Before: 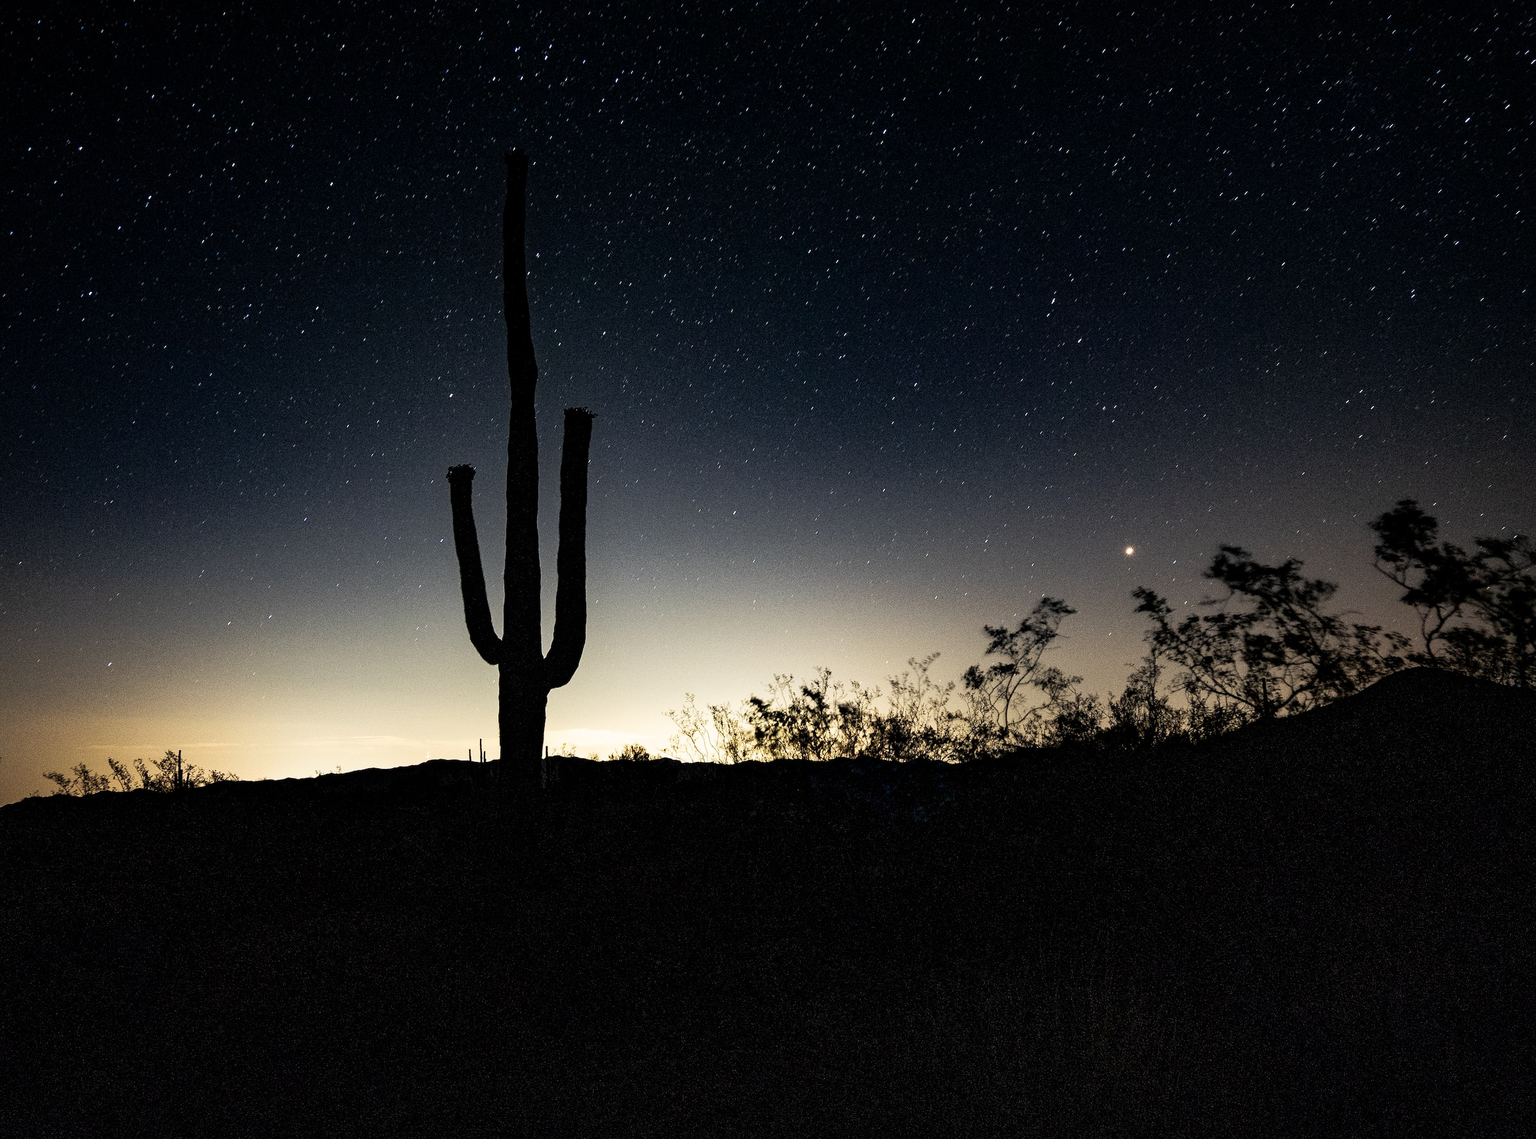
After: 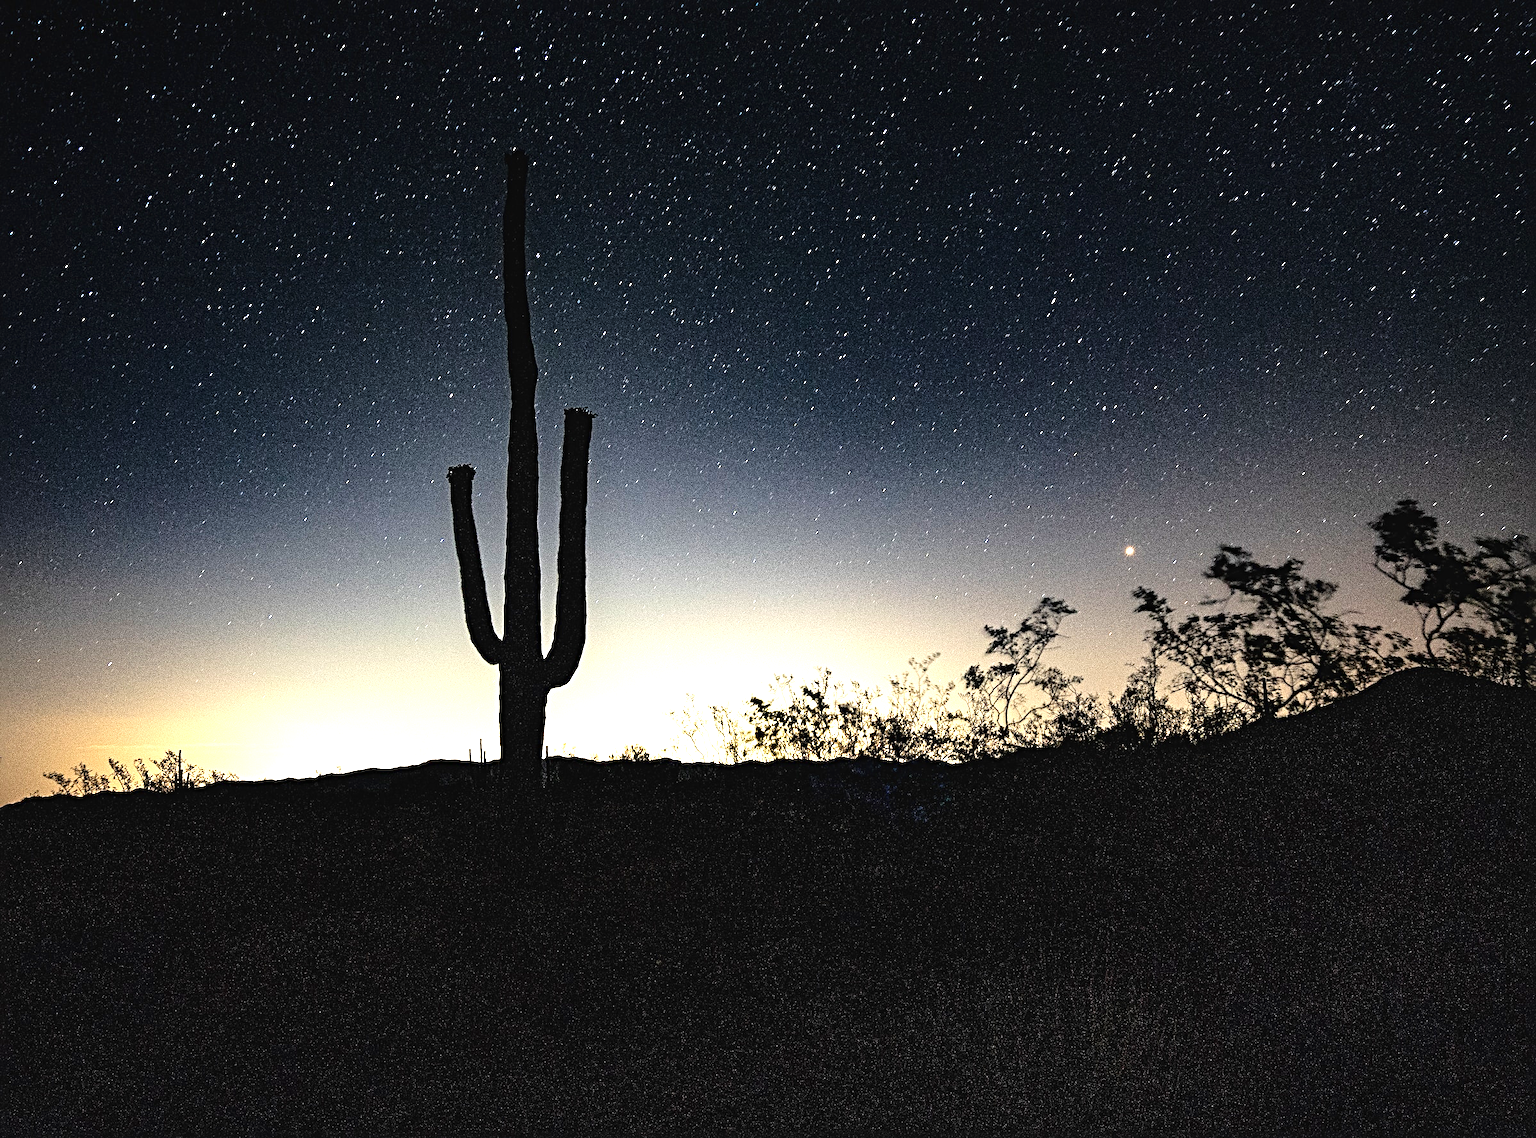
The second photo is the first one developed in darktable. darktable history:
exposure: black level correction -0.002, exposure 1.114 EV, compensate highlight preservation false
sharpen: radius 4.872
tone curve: curves: ch0 [(0, 0.01) (0.052, 0.045) (0.136, 0.133) (0.29, 0.332) (0.453, 0.531) (0.676, 0.751) (0.89, 0.919) (1, 1)]; ch1 [(0, 0) (0.094, 0.081) (0.285, 0.299) (0.385, 0.403) (0.446, 0.443) (0.495, 0.496) (0.544, 0.552) (0.589, 0.612) (0.722, 0.728) (1, 1)]; ch2 [(0, 0) (0.257, 0.217) (0.43, 0.421) (0.498, 0.507) (0.531, 0.544) (0.56, 0.579) (0.625, 0.642) (1, 1)], color space Lab, linked channels, preserve colors none
